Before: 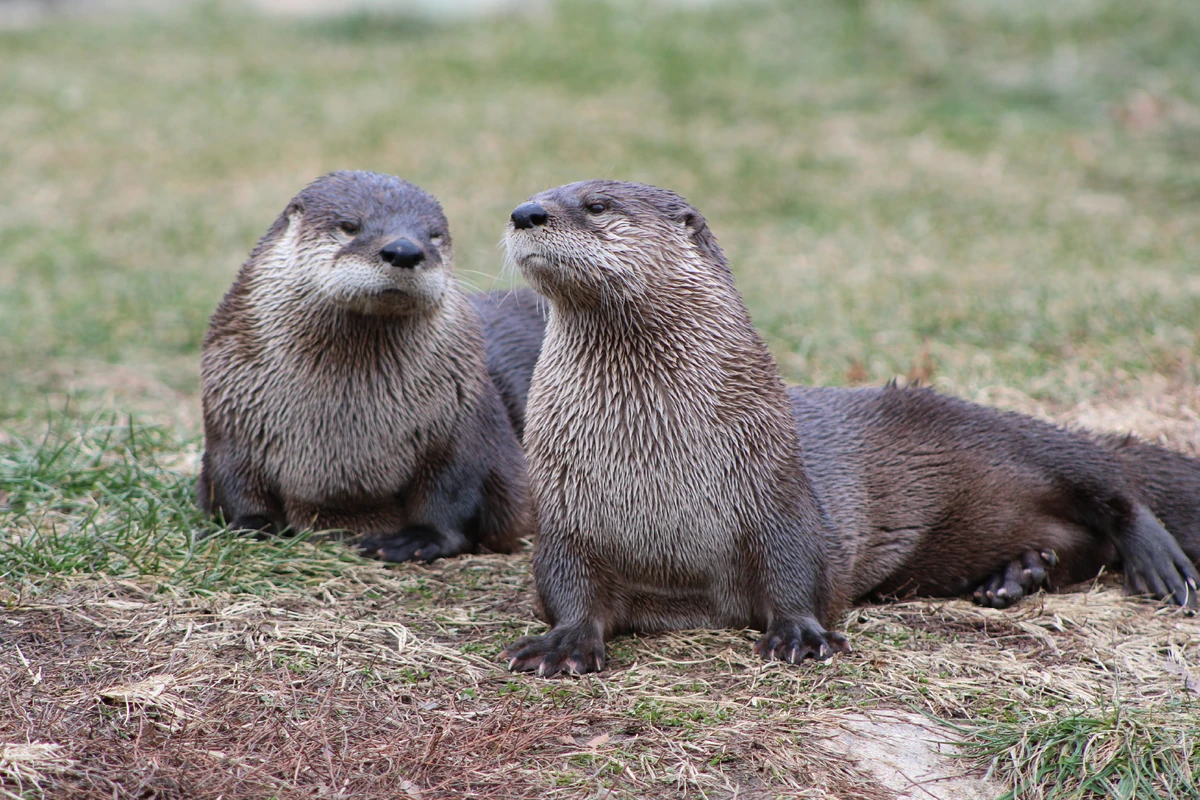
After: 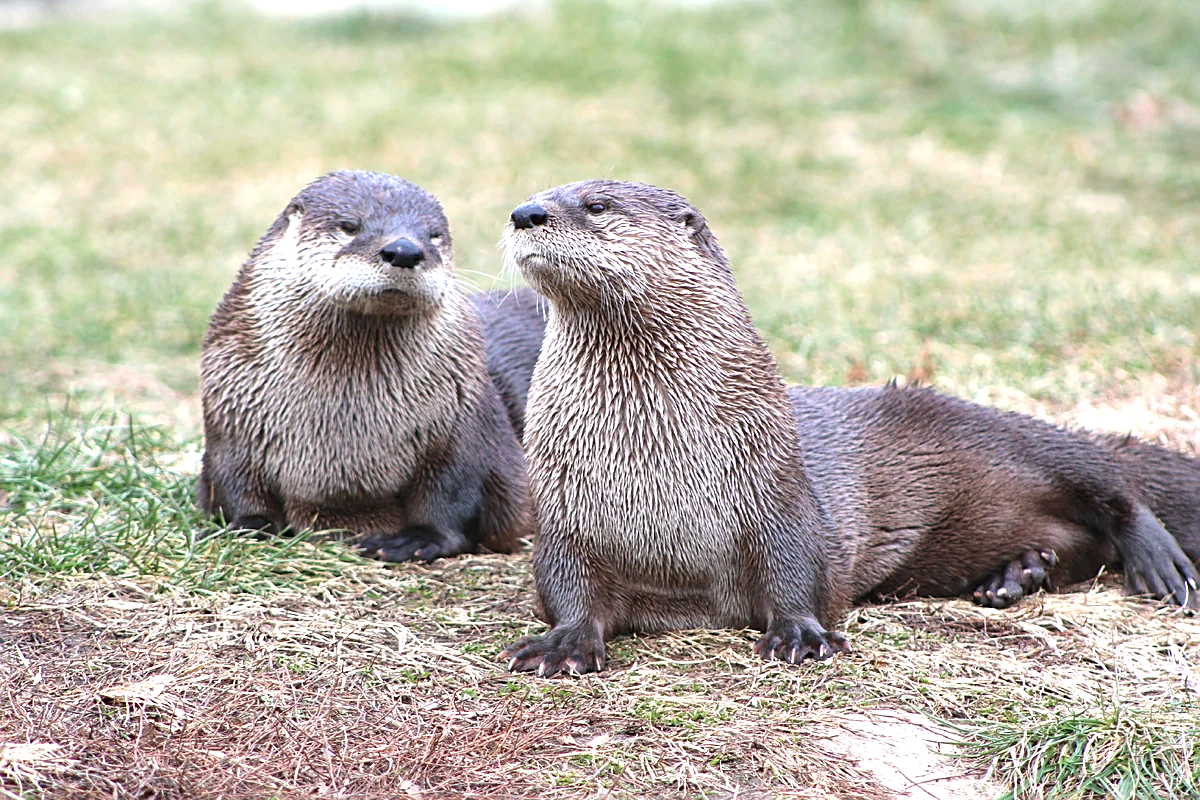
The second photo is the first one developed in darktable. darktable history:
shadows and highlights: shadows 25, highlights -25
exposure: black level correction 0, exposure 0.95 EV, compensate exposure bias true, compensate highlight preservation false
sharpen: on, module defaults
